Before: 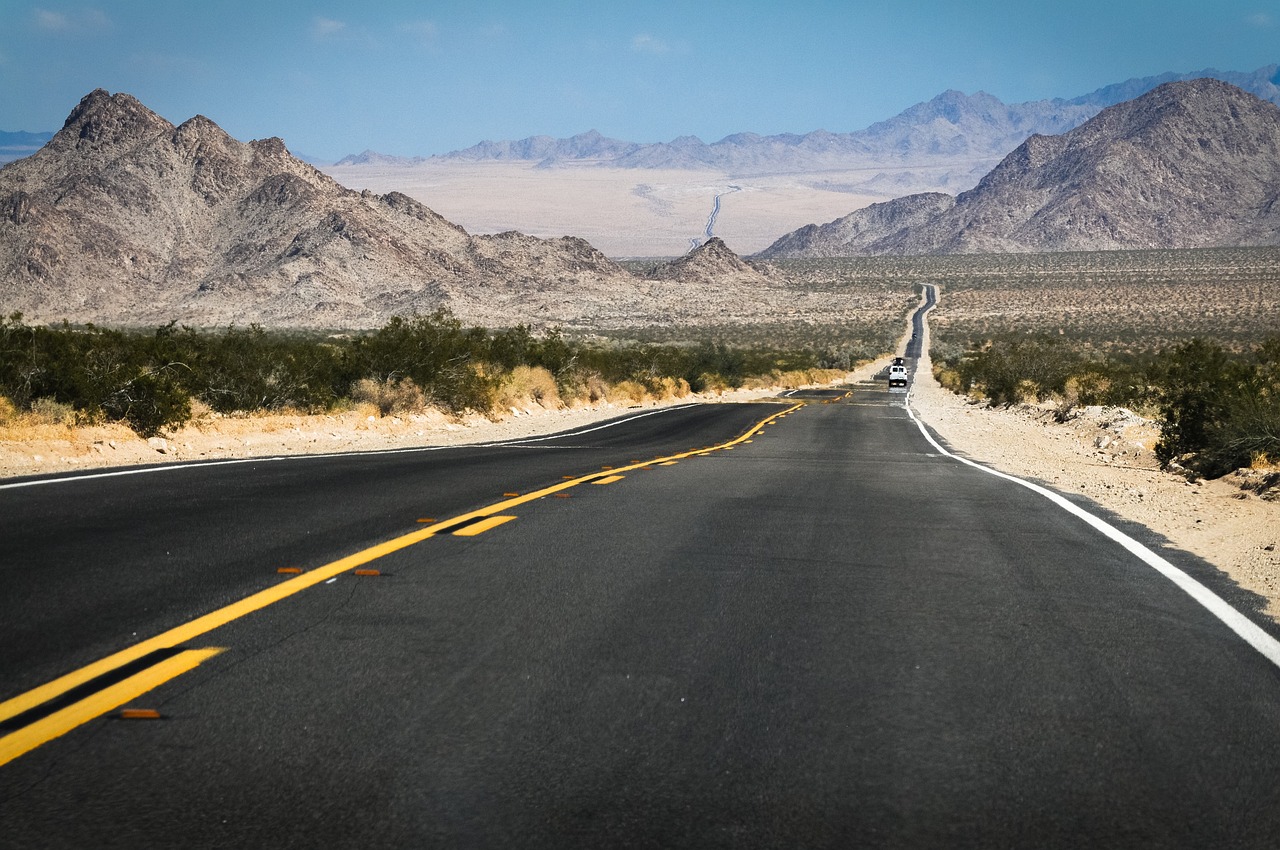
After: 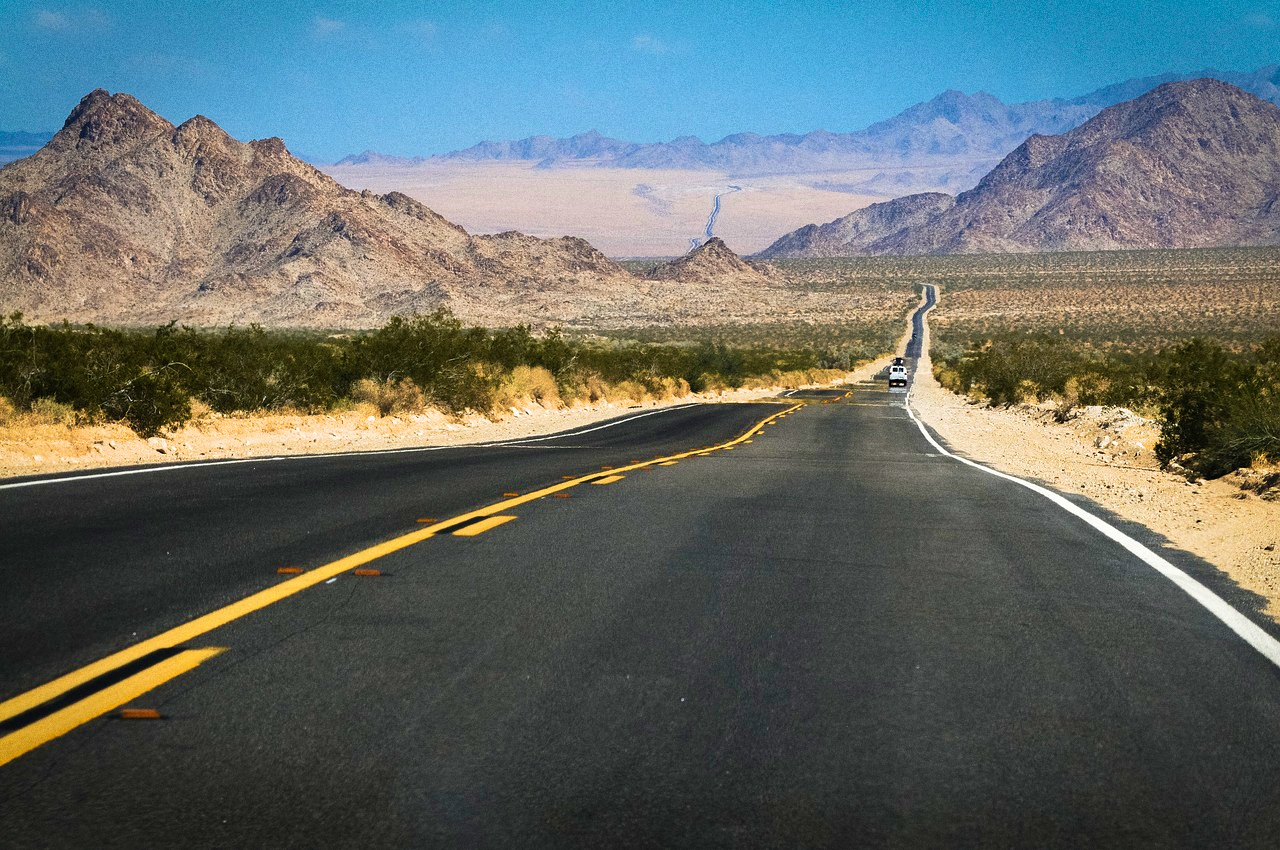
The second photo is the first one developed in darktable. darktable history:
grain: strength 26%
velvia: strength 74%
